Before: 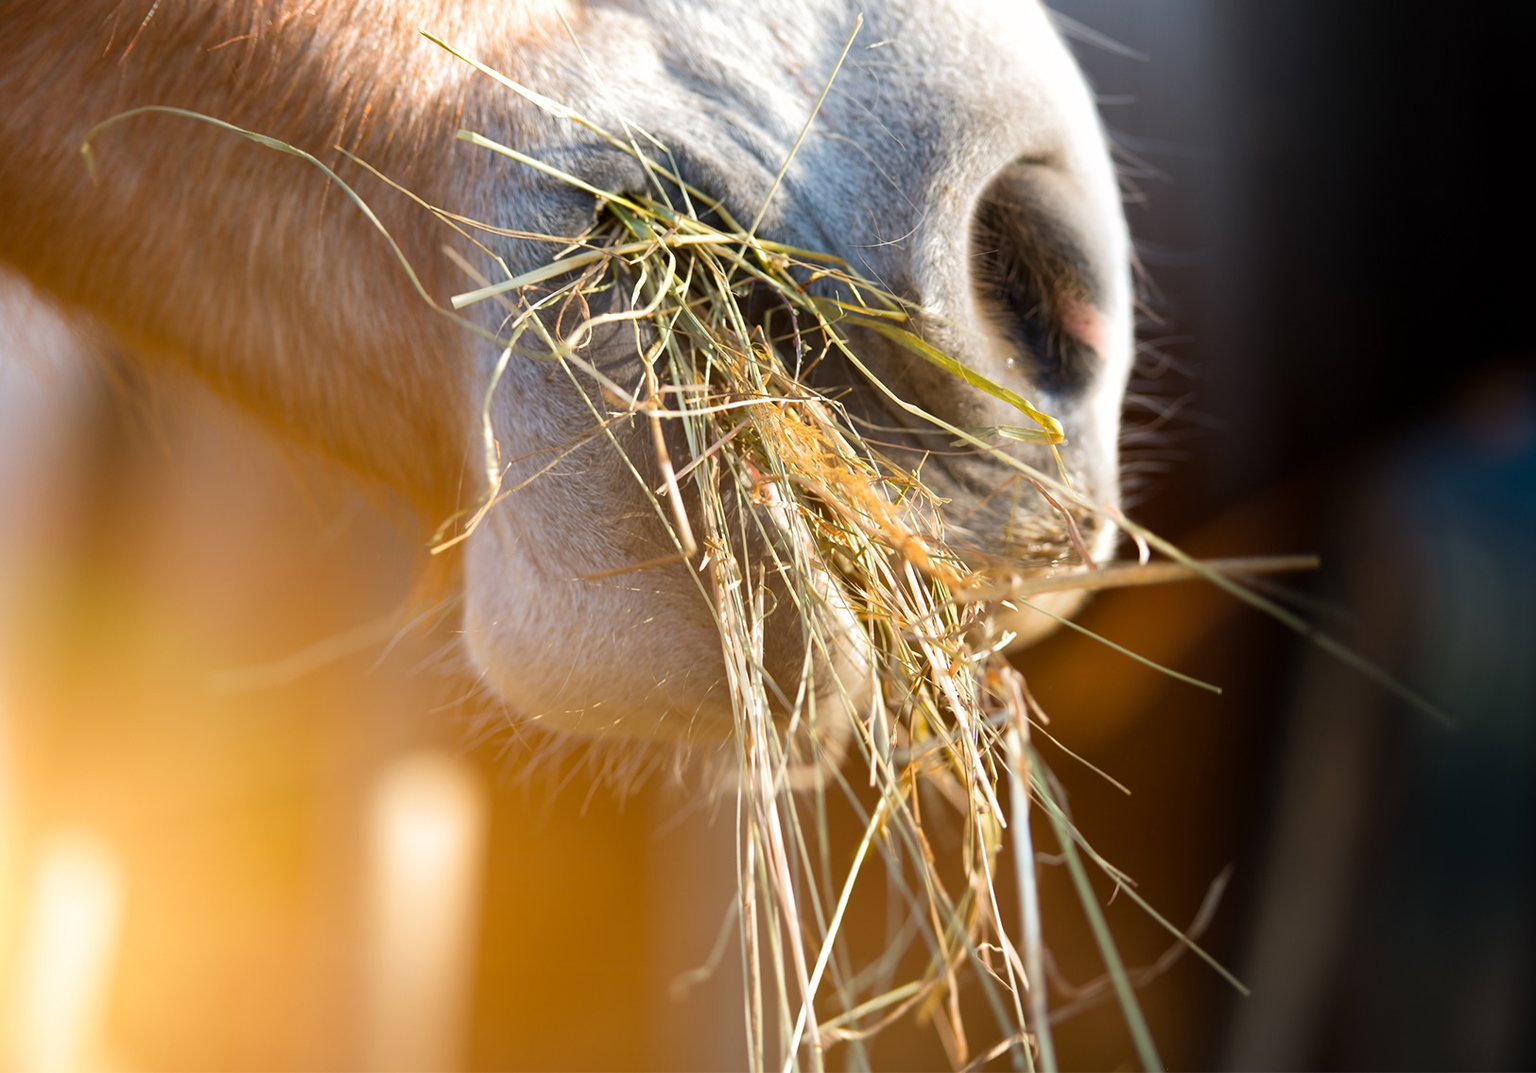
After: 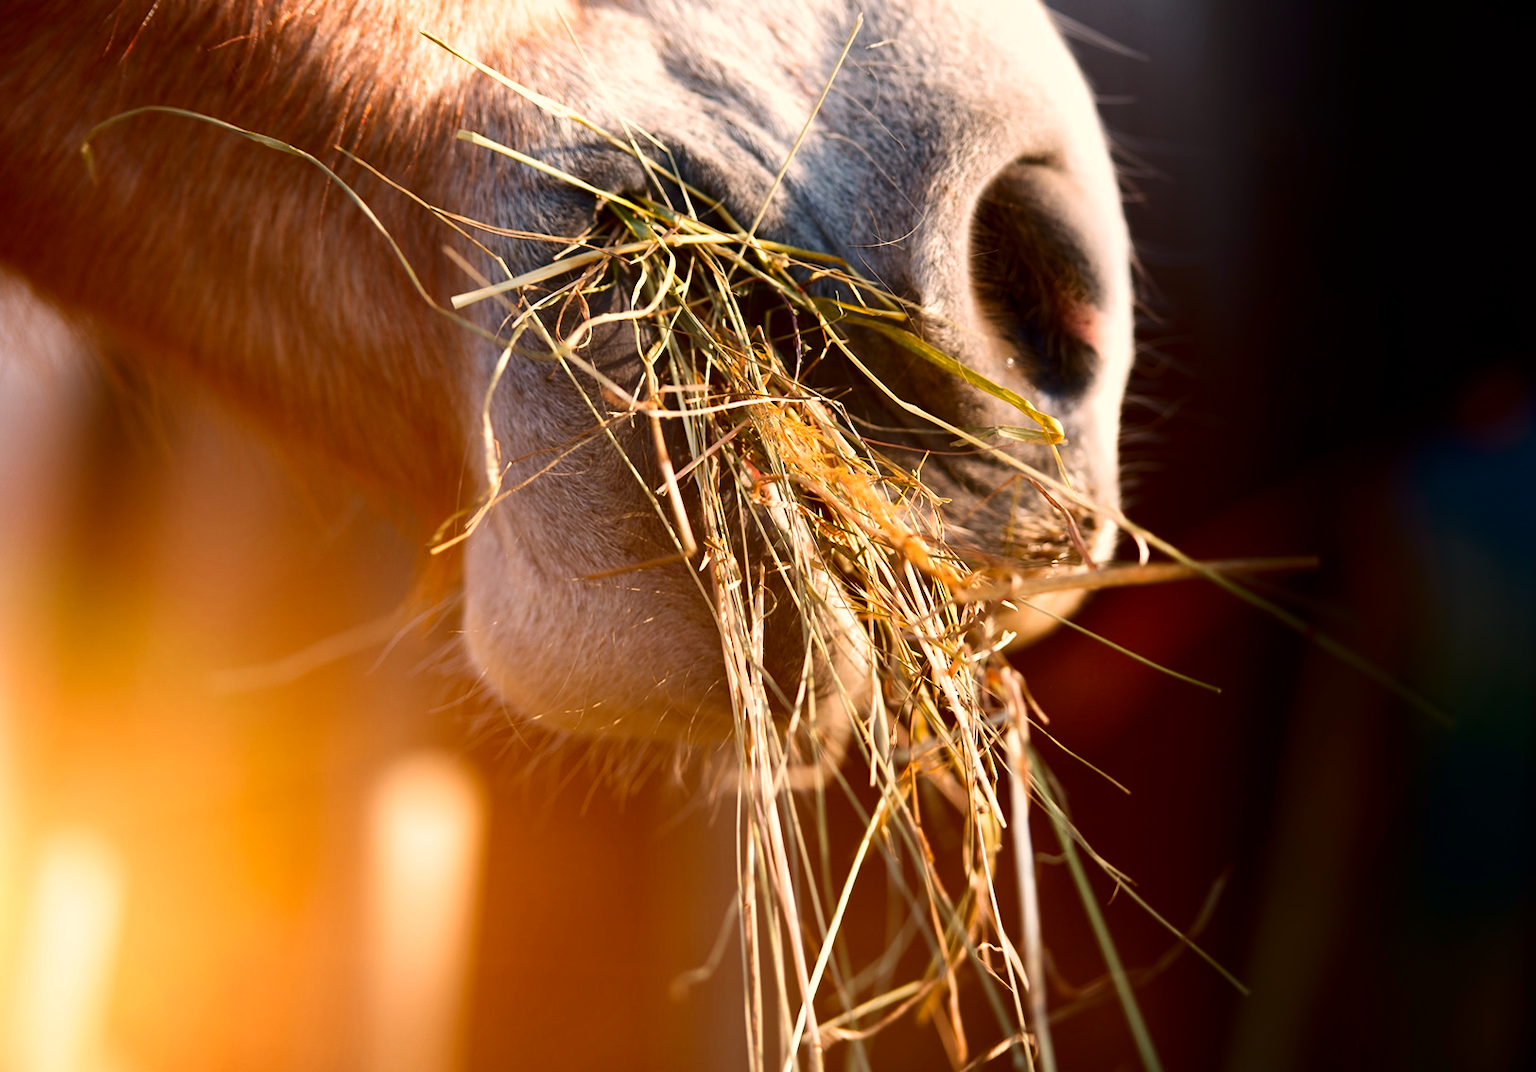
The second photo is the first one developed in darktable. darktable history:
white balance: red 1.127, blue 0.943
shadows and highlights: shadows -30, highlights 30
contrast brightness saturation: contrast 0.13, brightness -0.24, saturation 0.14
tone equalizer: -7 EV 0.18 EV, -6 EV 0.12 EV, -5 EV 0.08 EV, -4 EV 0.04 EV, -2 EV -0.02 EV, -1 EV -0.04 EV, +0 EV -0.06 EV, luminance estimator HSV value / RGB max
